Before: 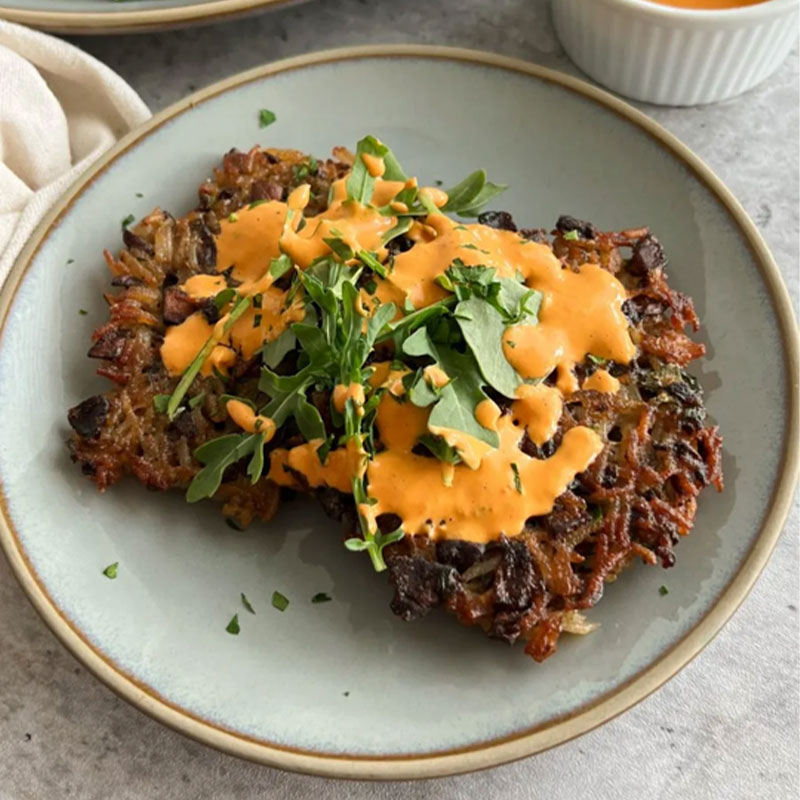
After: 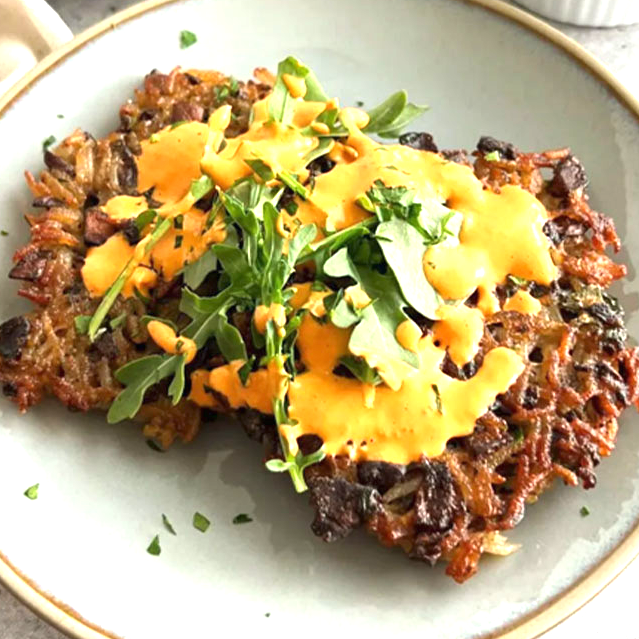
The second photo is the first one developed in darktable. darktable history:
crop and rotate: left 10.071%, top 10.071%, right 10.02%, bottom 10.02%
exposure: black level correction 0, exposure 1.2 EV, compensate exposure bias true, compensate highlight preservation false
